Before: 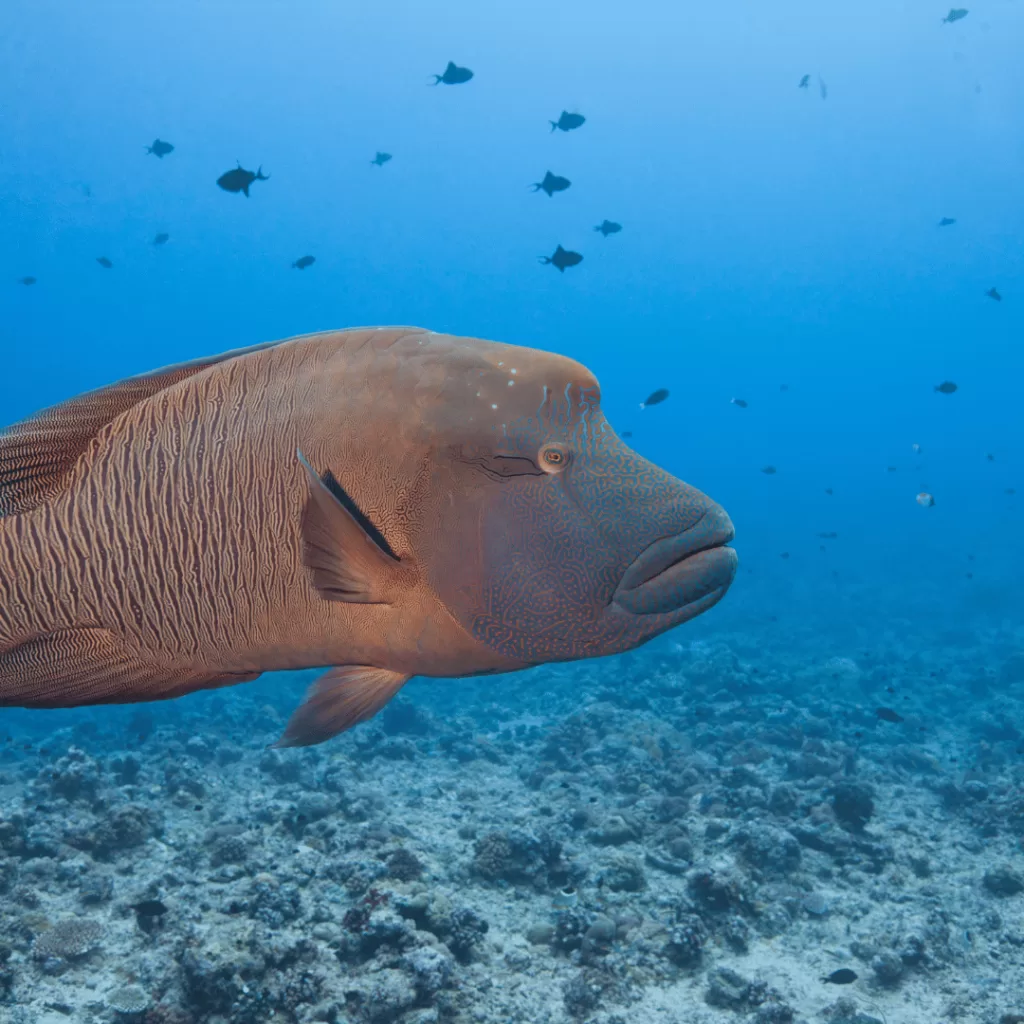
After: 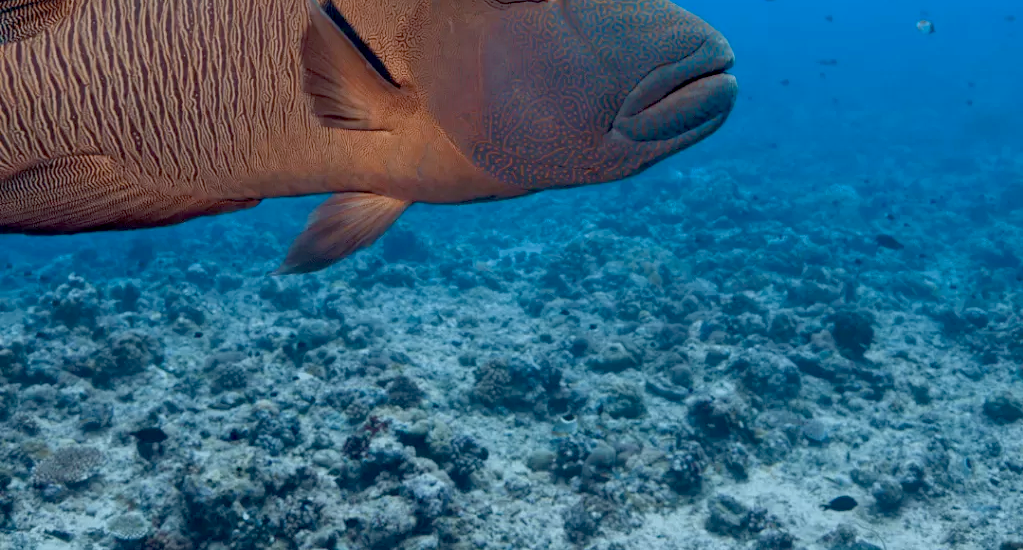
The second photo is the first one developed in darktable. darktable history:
crop and rotate: top 46.237%
haze removal: compatibility mode true, adaptive false
exposure: black level correction 0.016, exposure -0.009 EV, compensate highlight preservation false
